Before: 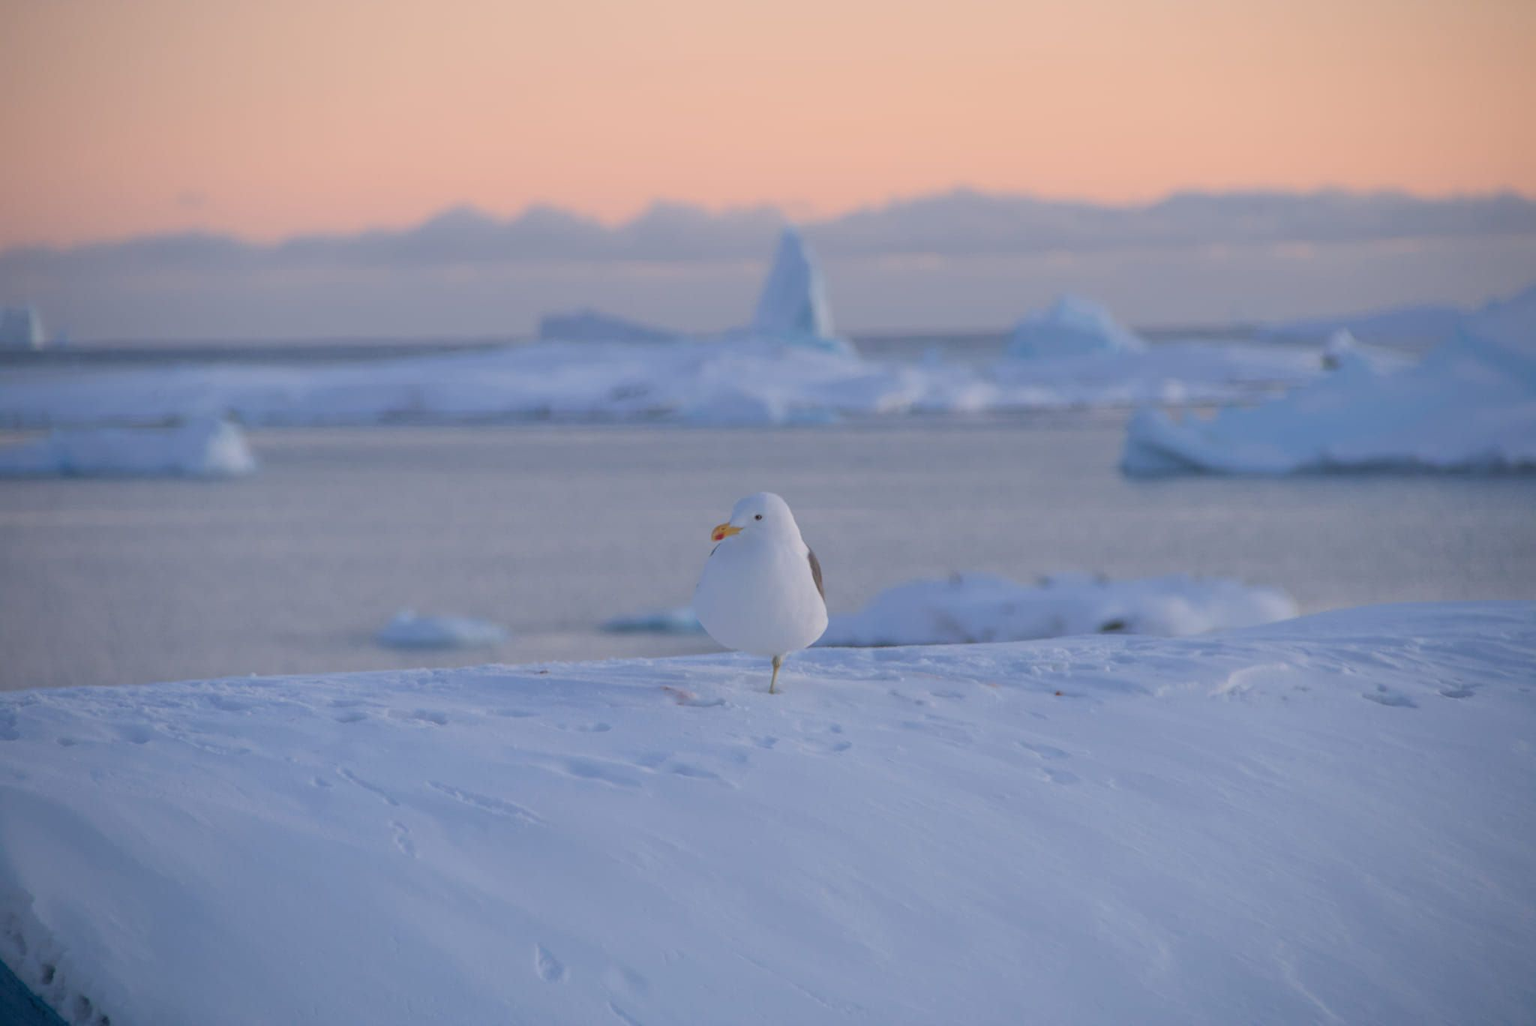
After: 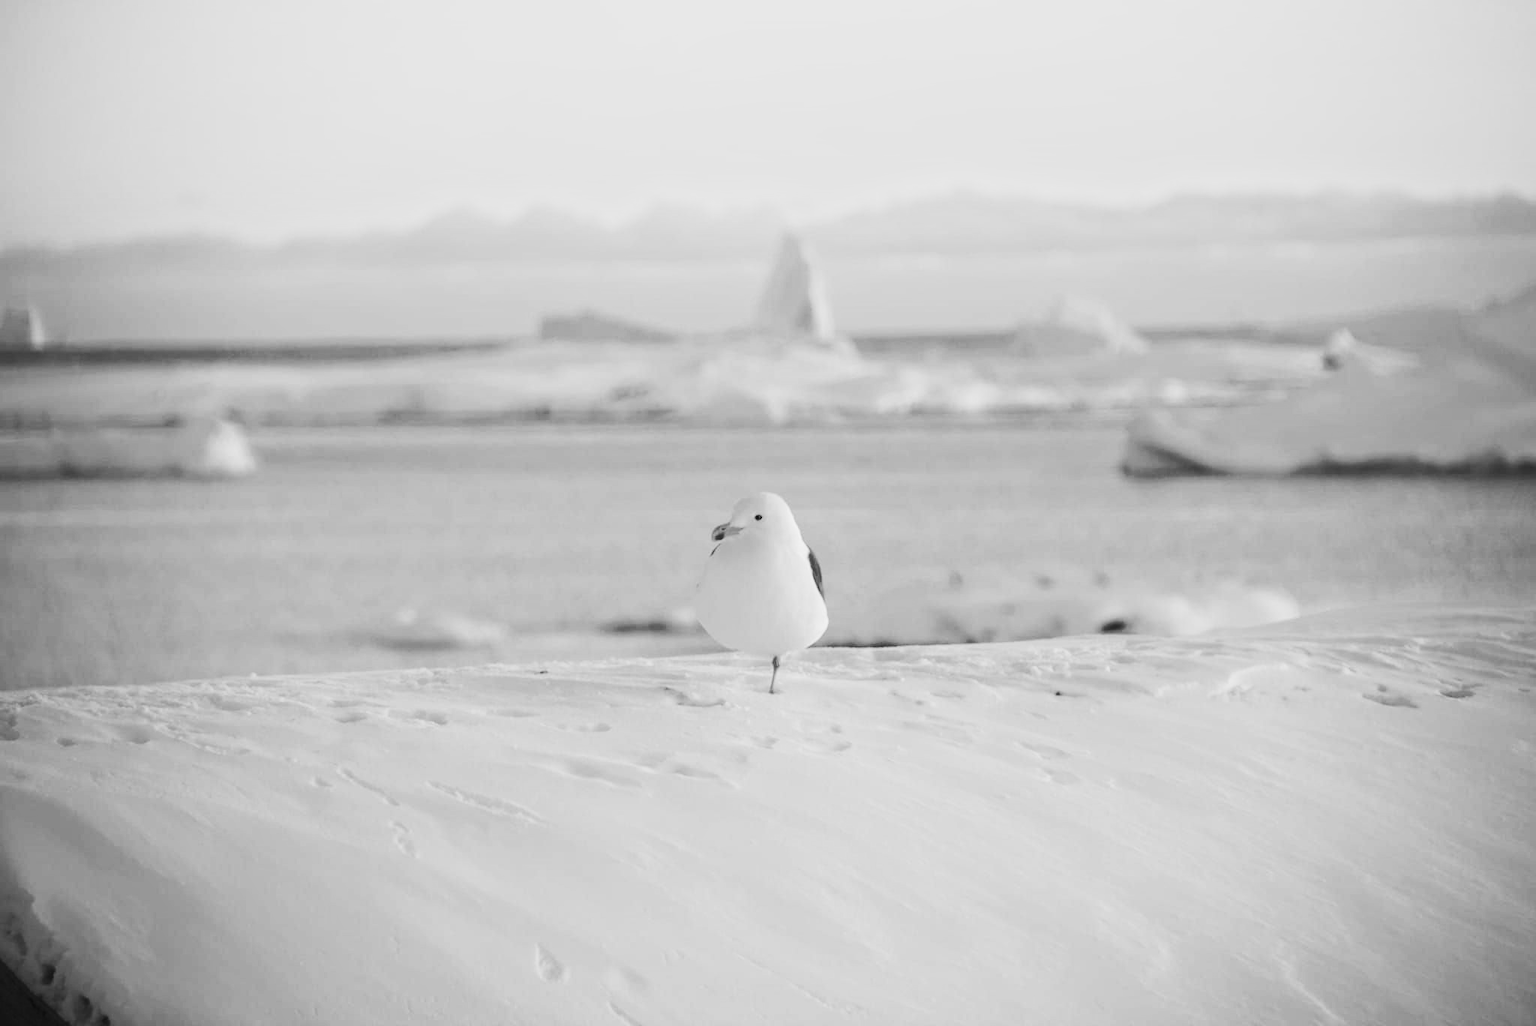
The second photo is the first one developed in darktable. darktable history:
white balance: red 1, blue 1
contrast brightness saturation: contrast 0.26, brightness 0.02, saturation 0.87
monochrome: a 14.95, b -89.96
shadows and highlights: shadows 0, highlights 40
tone equalizer: -8 EV -0.75 EV, -7 EV -0.7 EV, -6 EV -0.6 EV, -5 EV -0.4 EV, -3 EV 0.4 EV, -2 EV 0.6 EV, -1 EV 0.7 EV, +0 EV 0.75 EV, edges refinement/feathering 500, mask exposure compensation -1.57 EV, preserve details no
